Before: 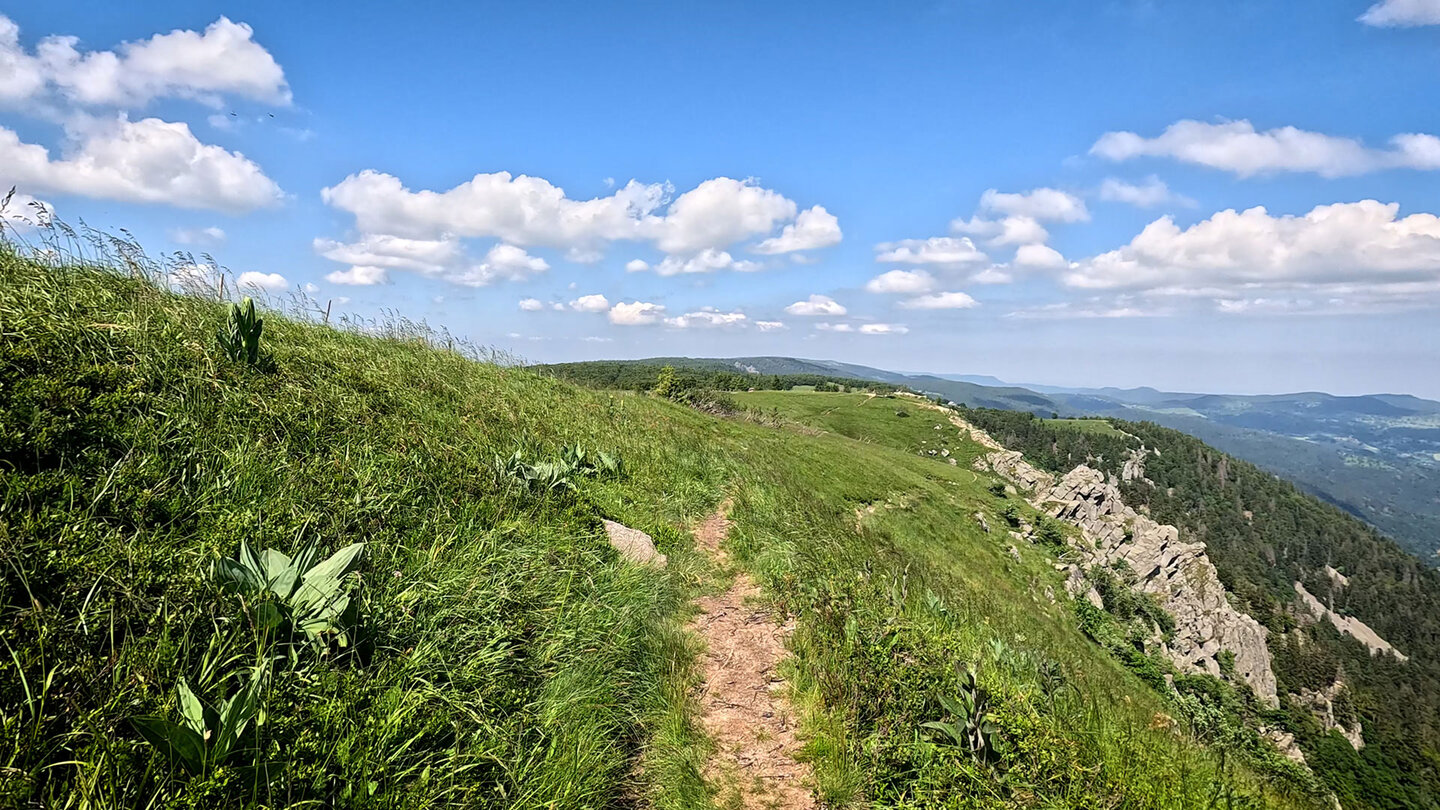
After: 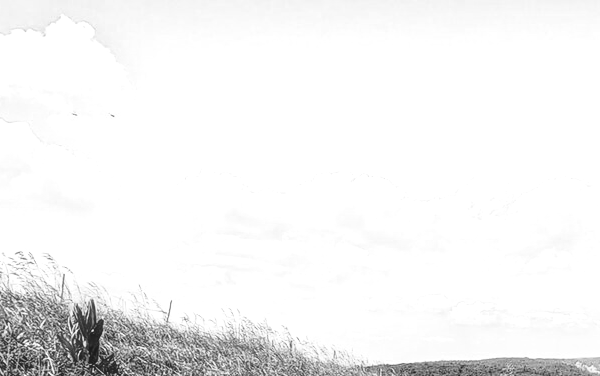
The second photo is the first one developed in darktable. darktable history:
crop and rotate: left 11.083%, top 0.058%, right 47.246%, bottom 53.417%
color zones: curves: ch0 [(0, 0.613) (0.01, 0.613) (0.245, 0.448) (0.498, 0.529) (0.642, 0.665) (0.879, 0.777) (0.99, 0.613)]; ch1 [(0, 0) (0.143, 0) (0.286, 0) (0.429, 0) (0.571, 0) (0.714, 0) (0.857, 0)]
local contrast: on, module defaults
haze removal: strength -0.106, compatibility mode true, adaptive false
base curve: curves: ch0 [(0, 0) (0.028, 0.03) (0.121, 0.232) (0.46, 0.748) (0.859, 0.968) (1, 1)], preserve colors none
